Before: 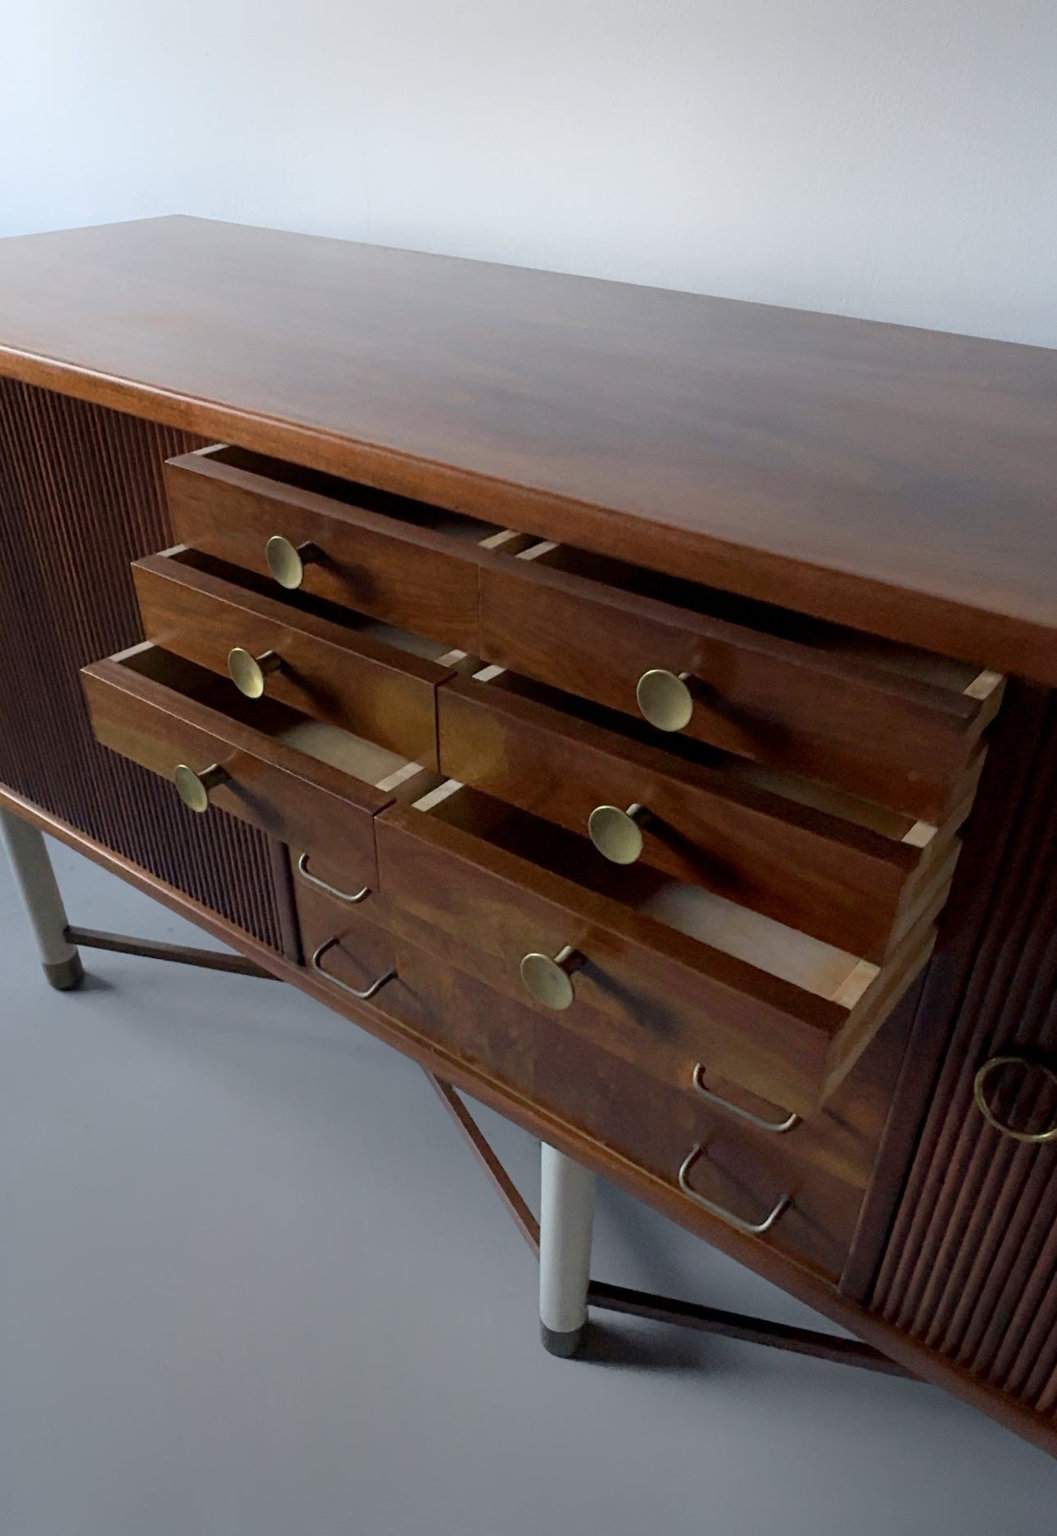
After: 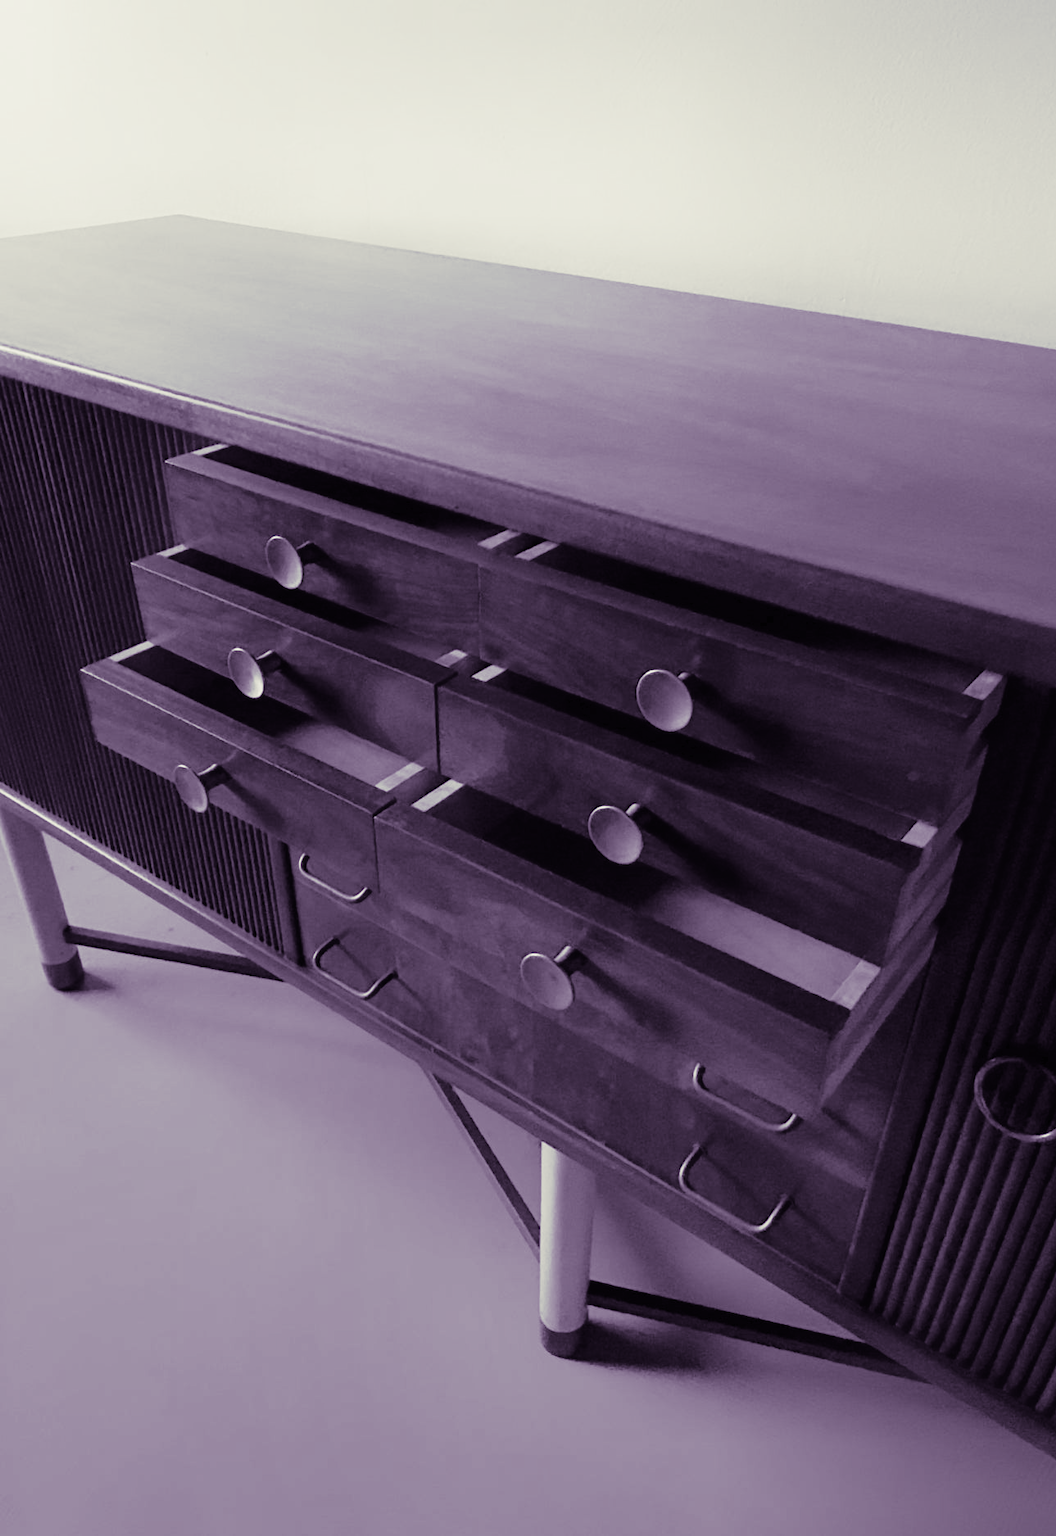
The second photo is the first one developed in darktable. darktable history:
tone curve: curves: ch0 [(0, 0.012) (0.144, 0.137) (0.326, 0.386) (0.489, 0.573) (0.656, 0.763) (0.849, 0.902) (1, 0.974)]; ch1 [(0, 0) (0.366, 0.367) (0.475, 0.453) (0.494, 0.493) (0.504, 0.497) (0.544, 0.579) (0.562, 0.619) (0.622, 0.694) (1, 1)]; ch2 [(0, 0) (0.333, 0.346) (0.375, 0.375) (0.424, 0.43) (0.476, 0.492) (0.502, 0.503) (0.533, 0.541) (0.572, 0.615) (0.605, 0.656) (0.641, 0.709) (1, 1)], color space Lab, independent channels, preserve colors none
color calibration: output R [0.999, 0.026, -0.11, 0], output G [-0.019, 1.037, -0.099, 0], output B [0.022, -0.023, 0.902, 0], illuminant custom, x 0.367, y 0.392, temperature 4437.75 K, clip negative RGB from gamut false
monochrome: on, module defaults
split-toning: shadows › hue 266.4°, shadows › saturation 0.4, highlights › hue 61.2°, highlights › saturation 0.3, compress 0%
